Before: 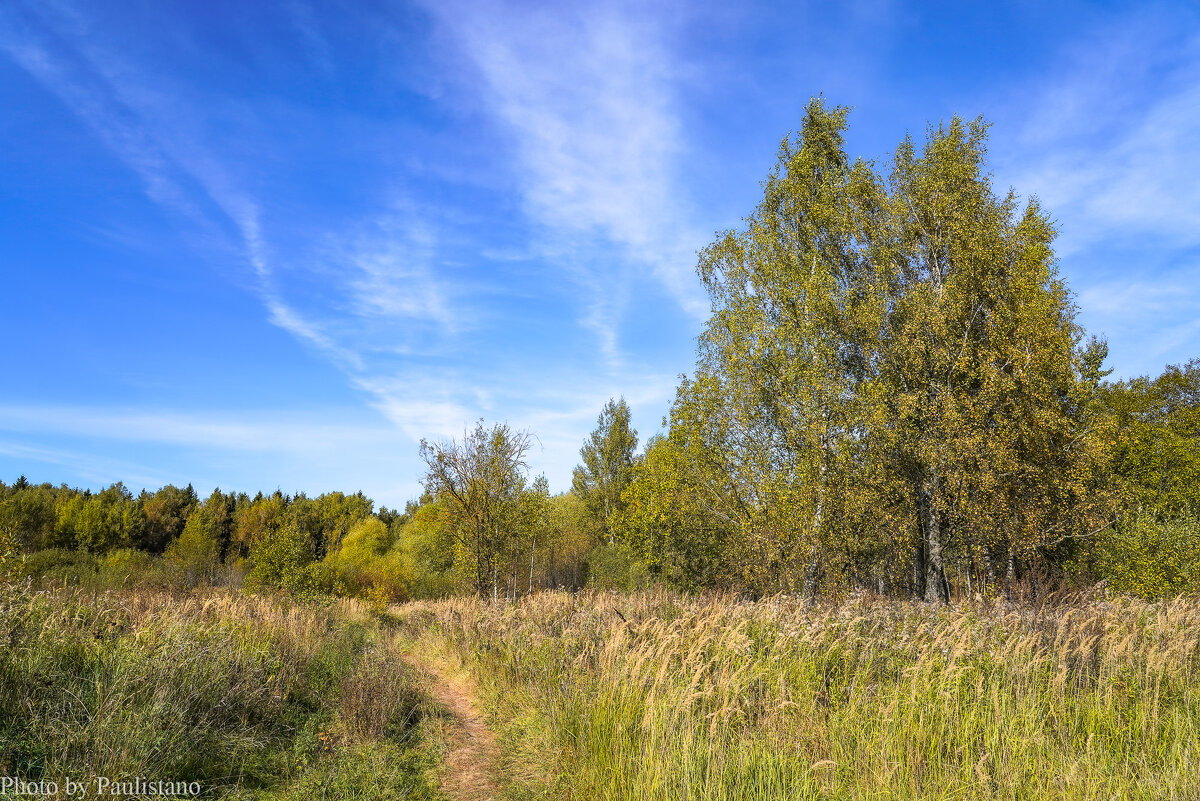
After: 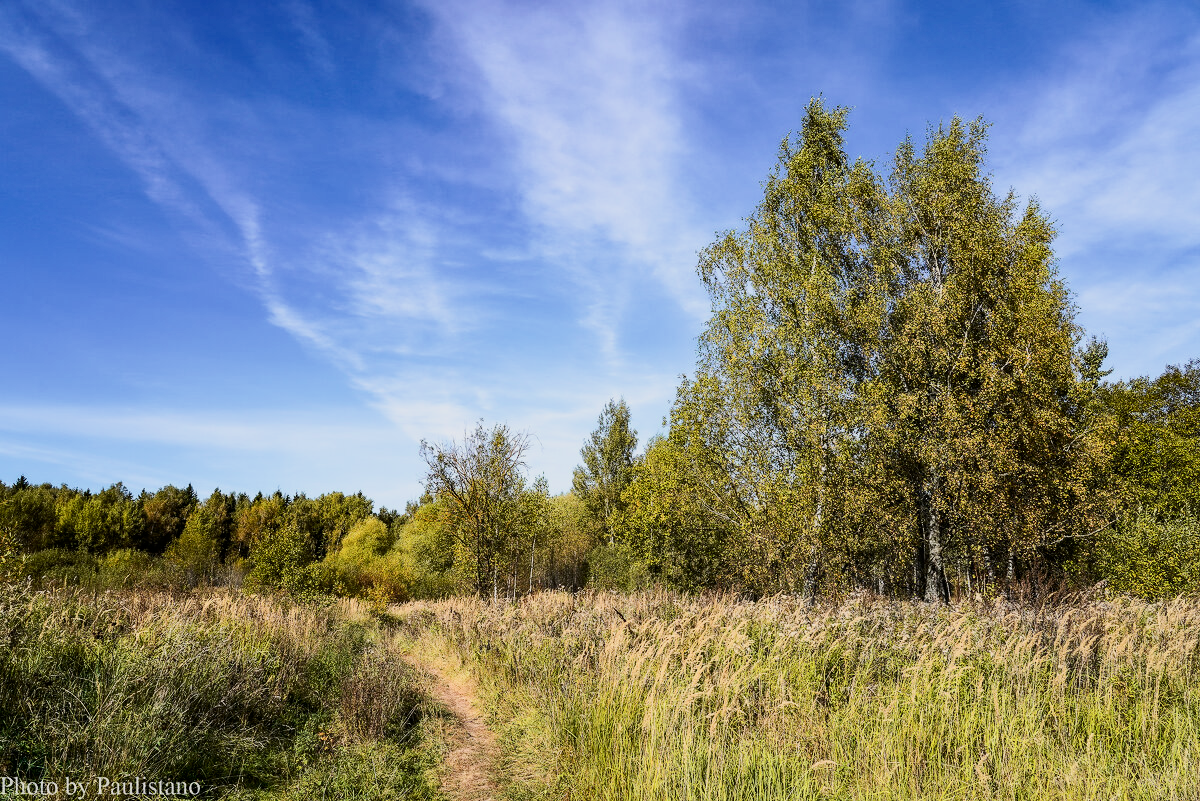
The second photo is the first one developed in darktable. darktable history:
contrast brightness saturation: contrast 0.293
filmic rgb: black relative exposure -7.65 EV, white relative exposure 4.56 EV, hardness 3.61
